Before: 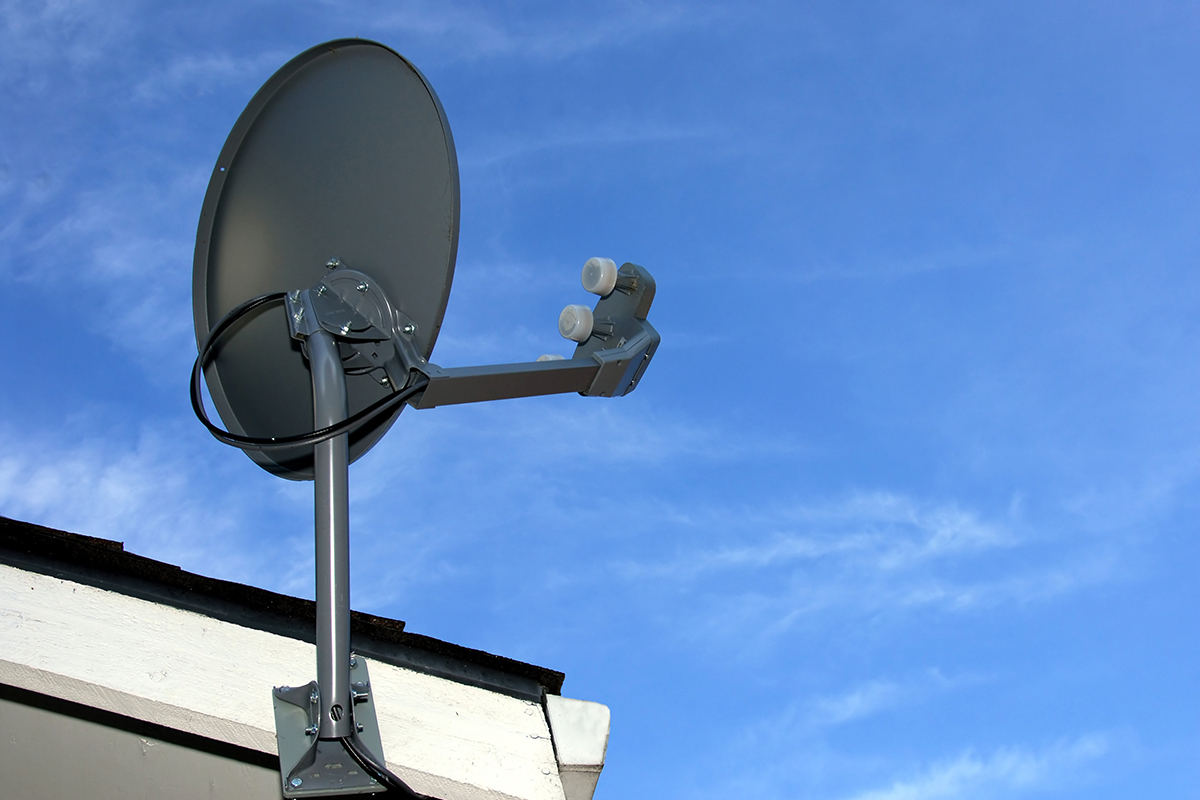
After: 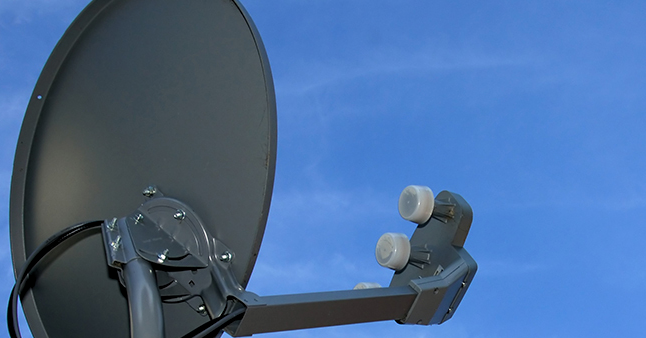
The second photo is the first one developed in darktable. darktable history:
levels: levels [0.016, 0.5, 0.996]
crop: left 15.306%, top 9.065%, right 30.789%, bottom 48.638%
